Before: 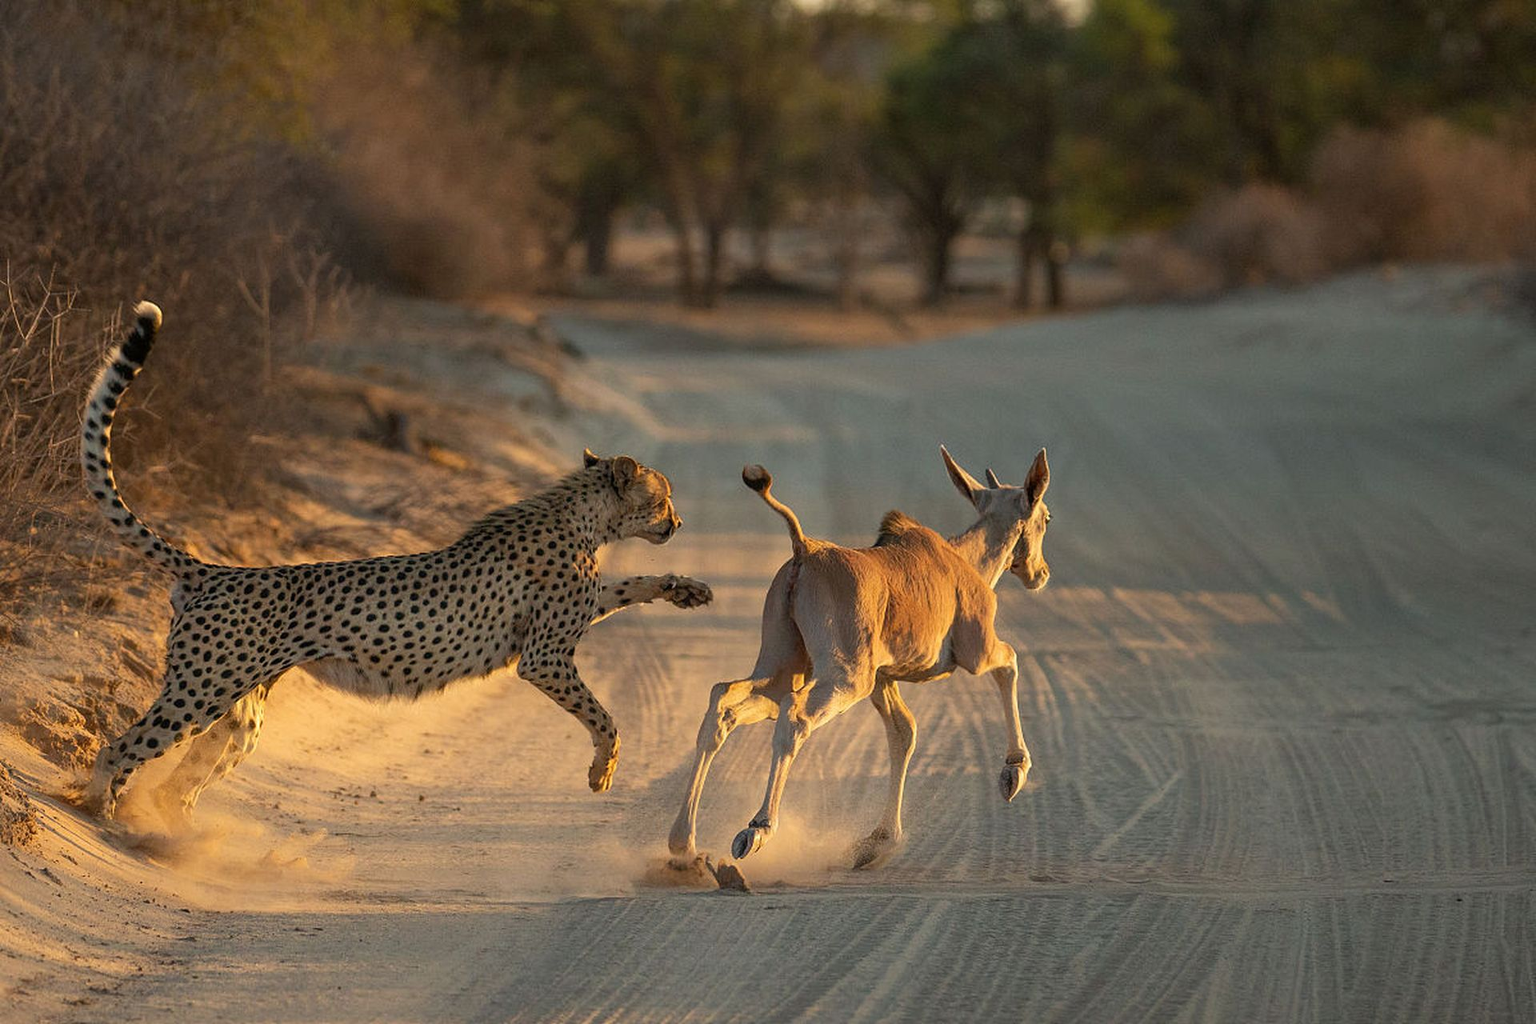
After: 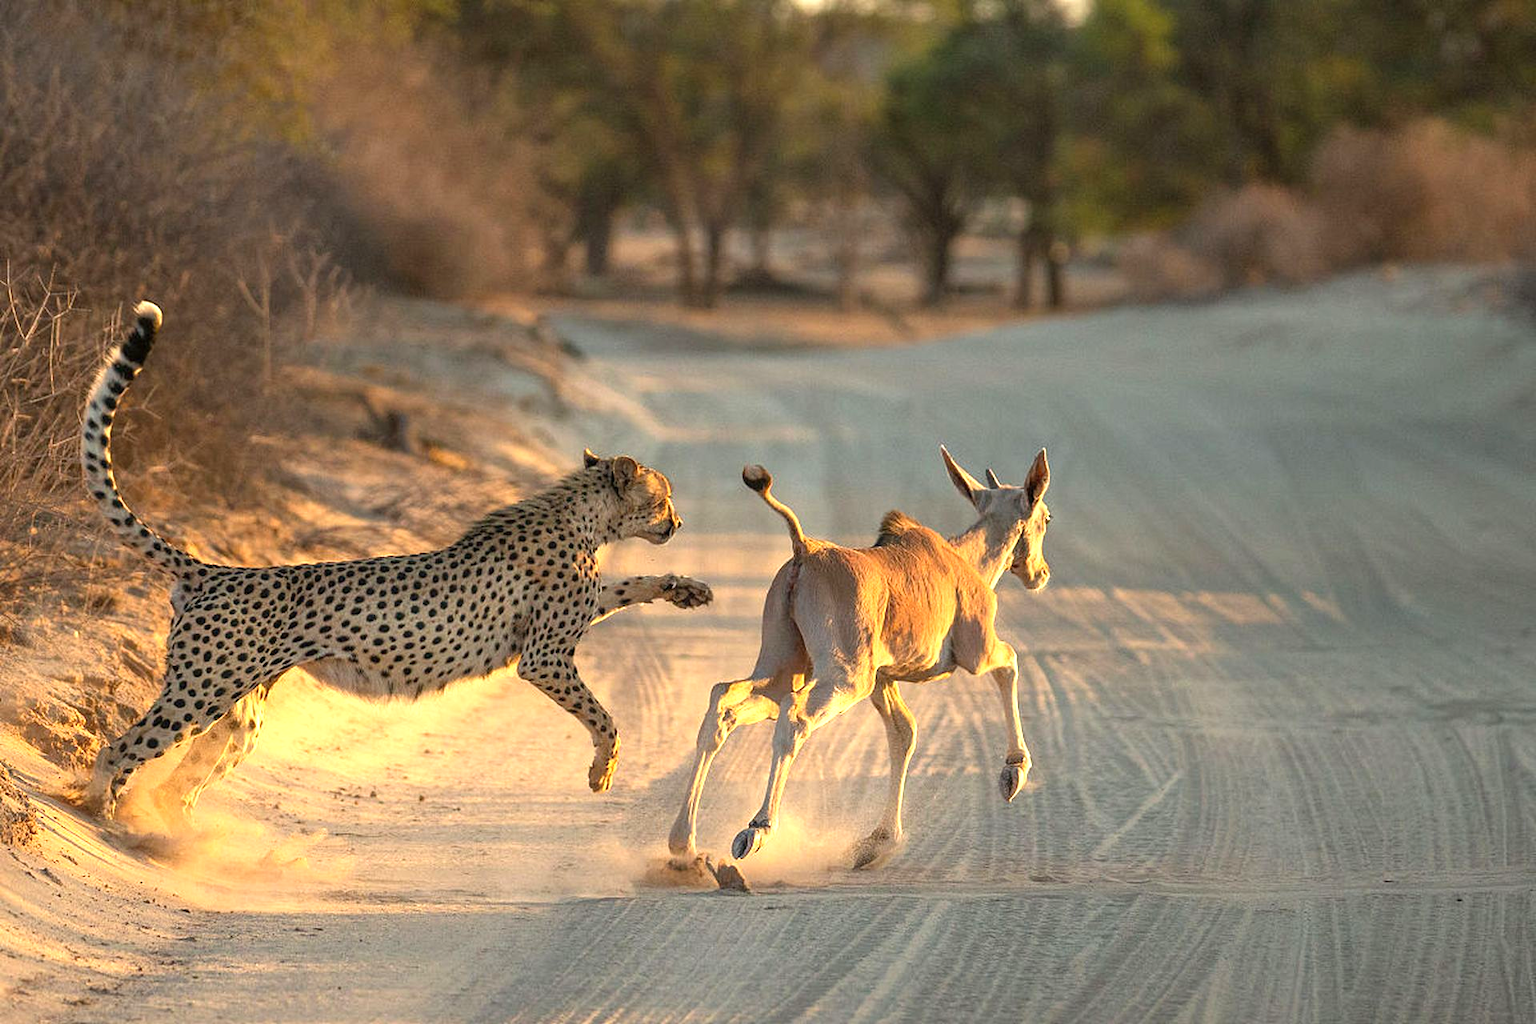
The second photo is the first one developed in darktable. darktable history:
exposure: black level correction 0, exposure 0.952 EV, compensate highlight preservation false
